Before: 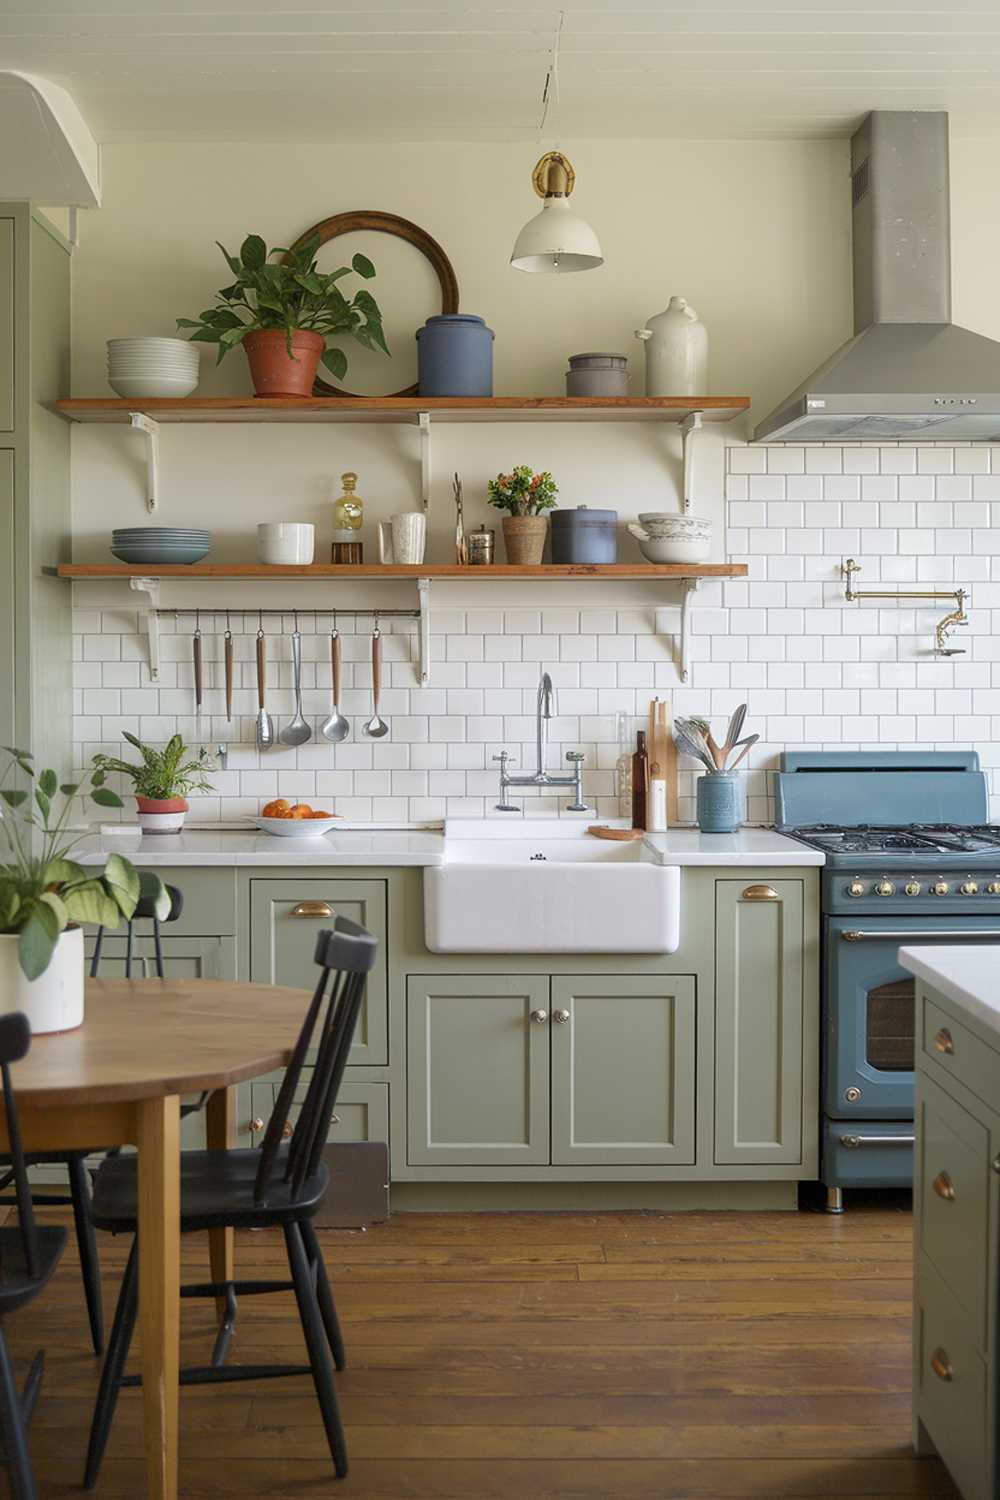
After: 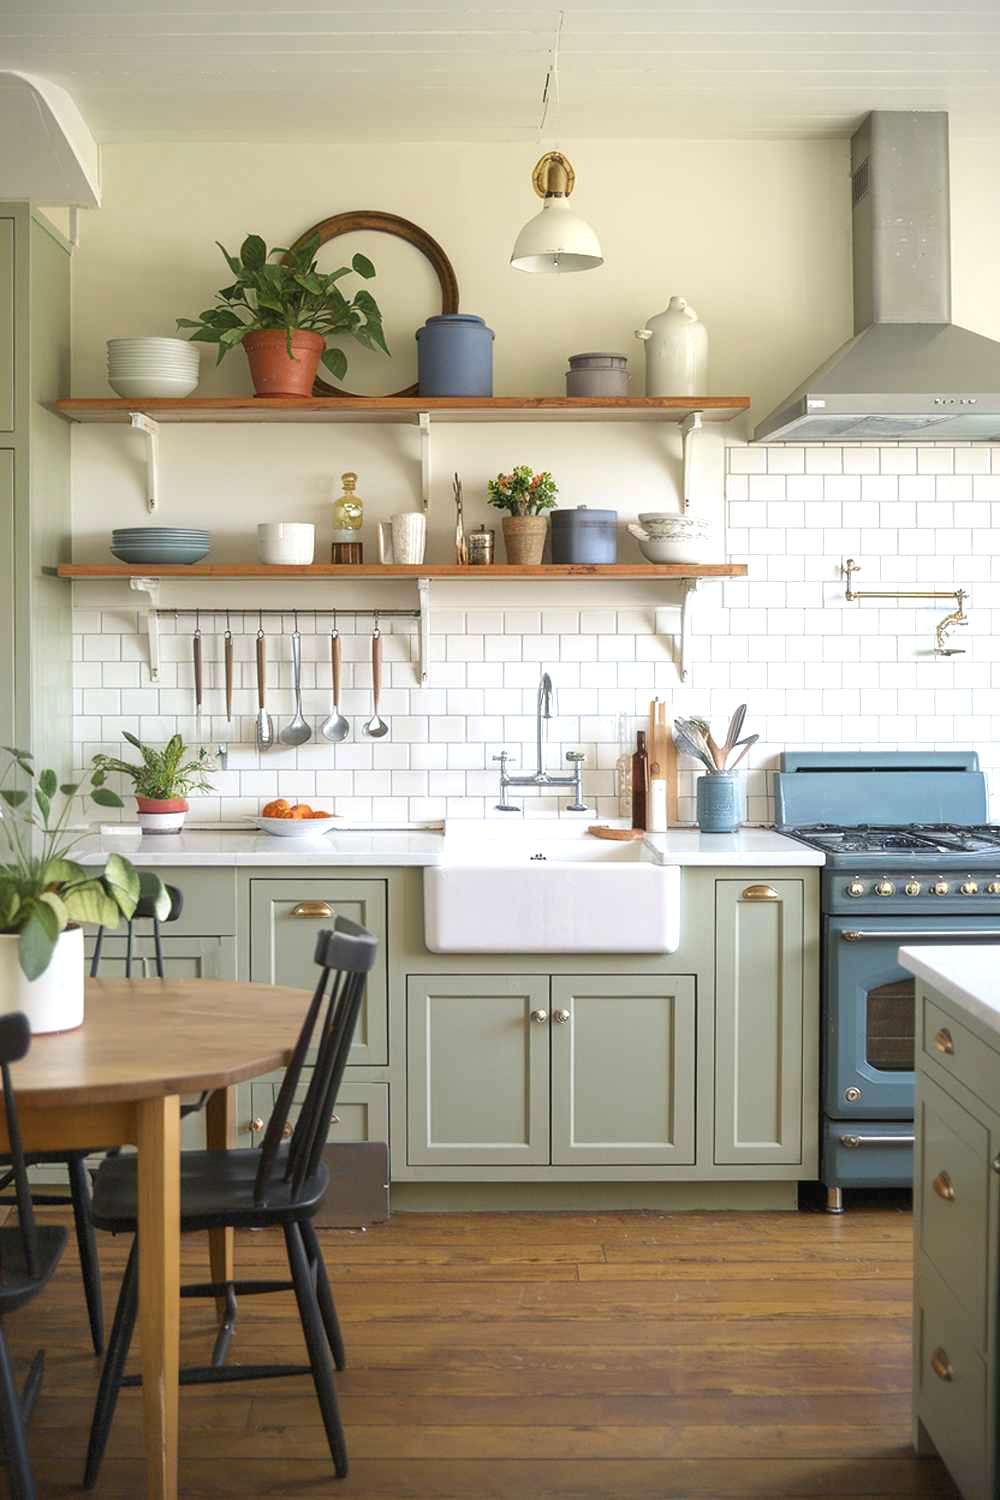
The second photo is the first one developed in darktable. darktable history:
vignetting: fall-off radius 61.15%, brightness -0.453, saturation -0.297, dithering 8-bit output, unbound false
exposure: black level correction -0.002, exposure 0.547 EV, compensate highlight preservation false
